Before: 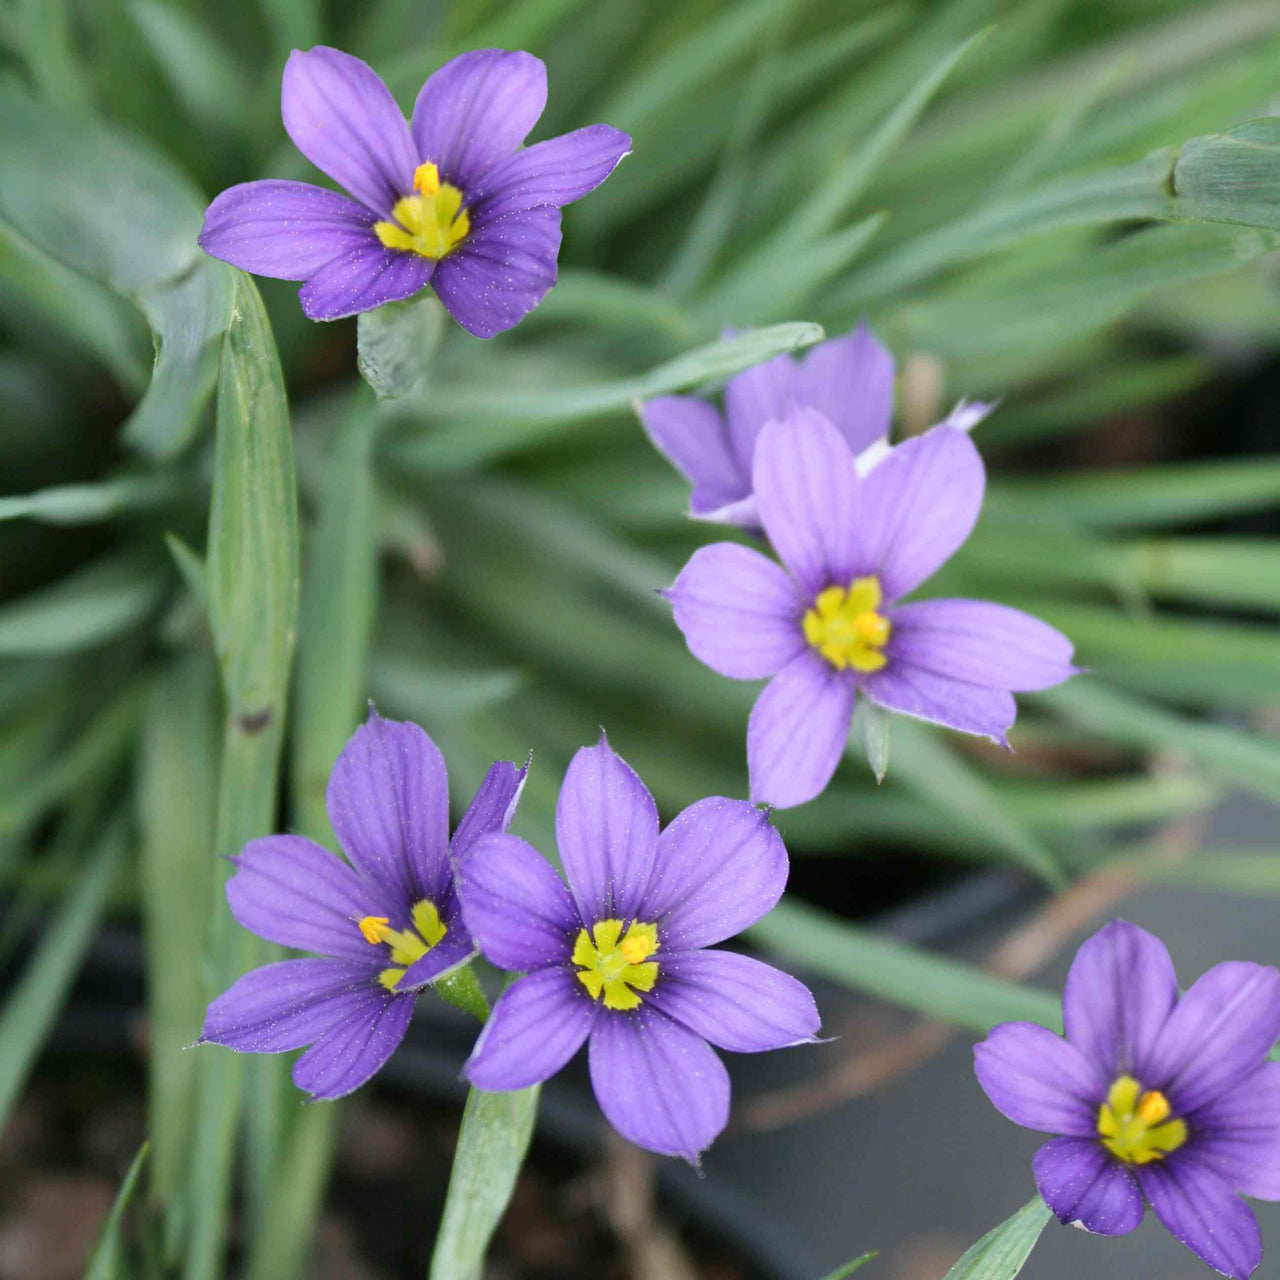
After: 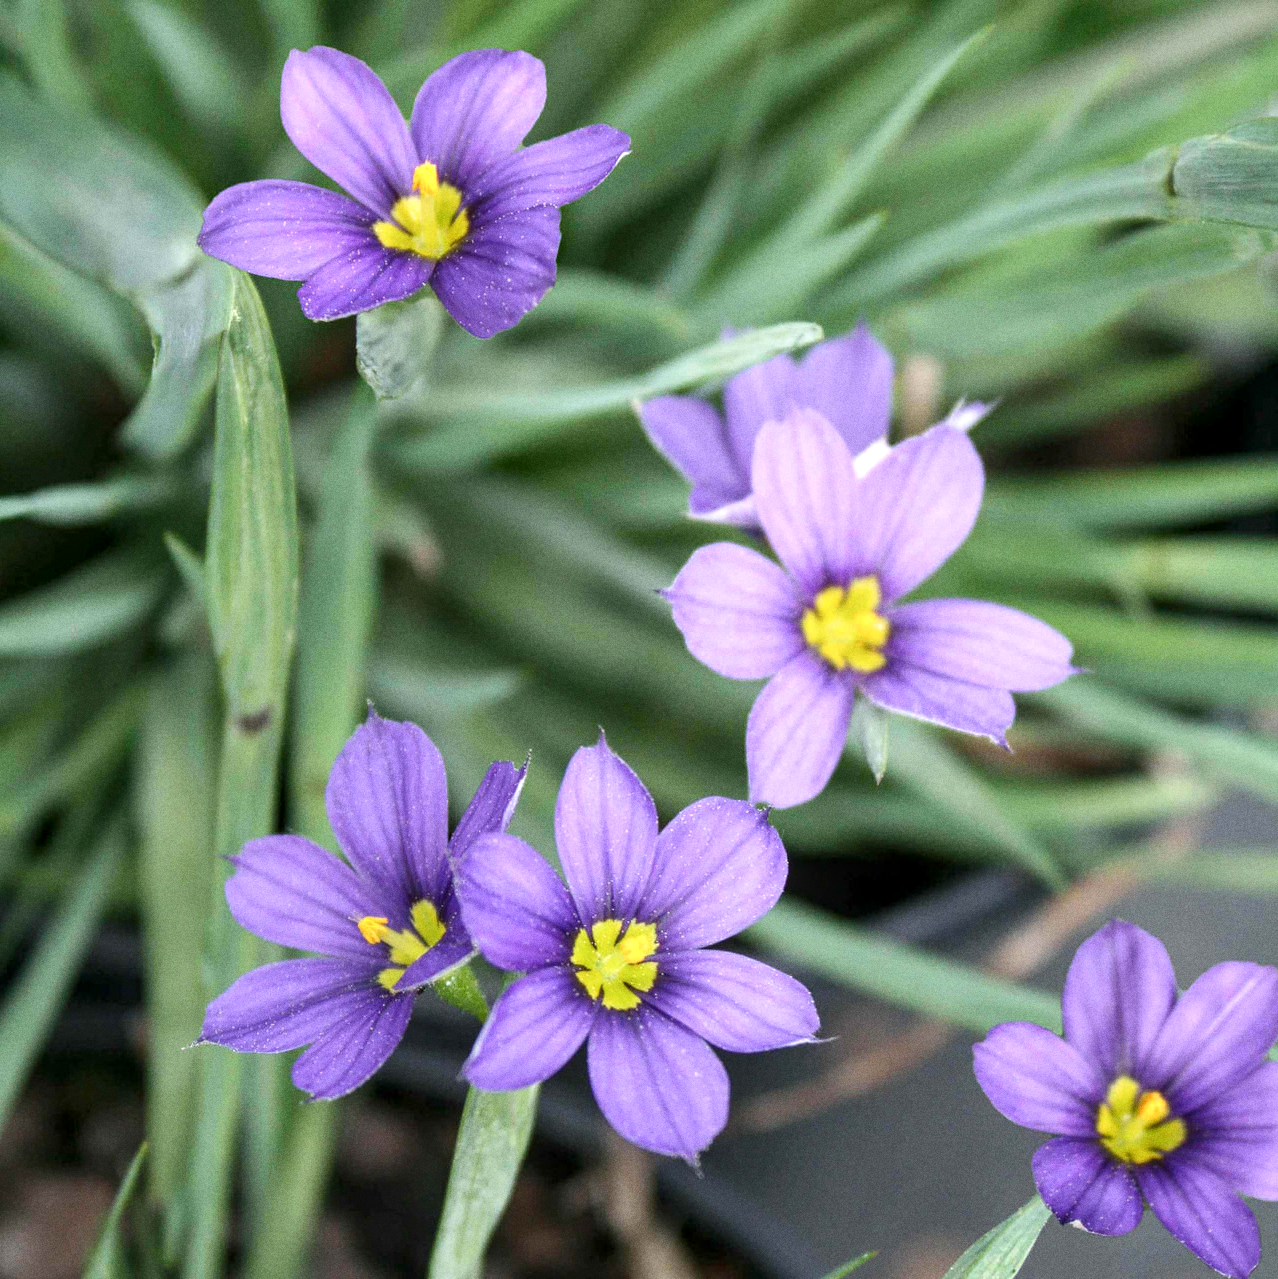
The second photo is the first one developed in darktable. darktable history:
grain: strength 26%
shadows and highlights: shadows 0, highlights 40
exposure: black level correction 0, exposure 0.2 EV, compensate exposure bias true, compensate highlight preservation false
crop and rotate: left 0.126%
local contrast: detail 130%
